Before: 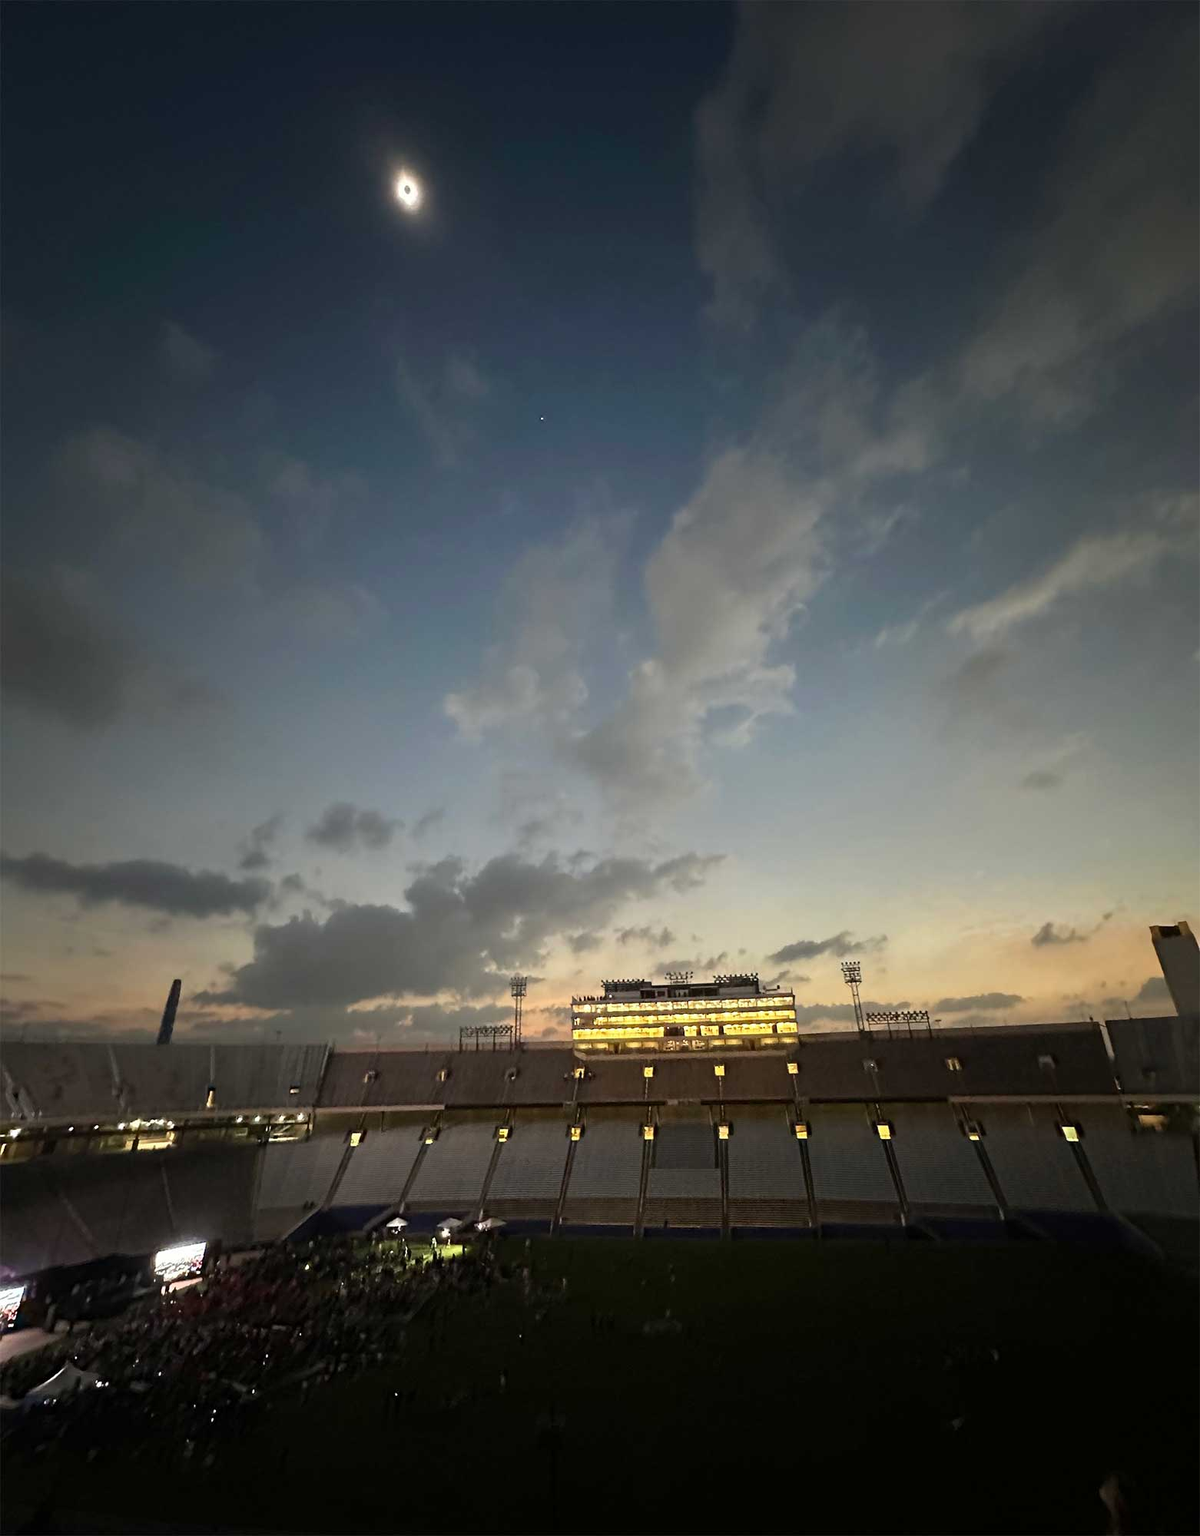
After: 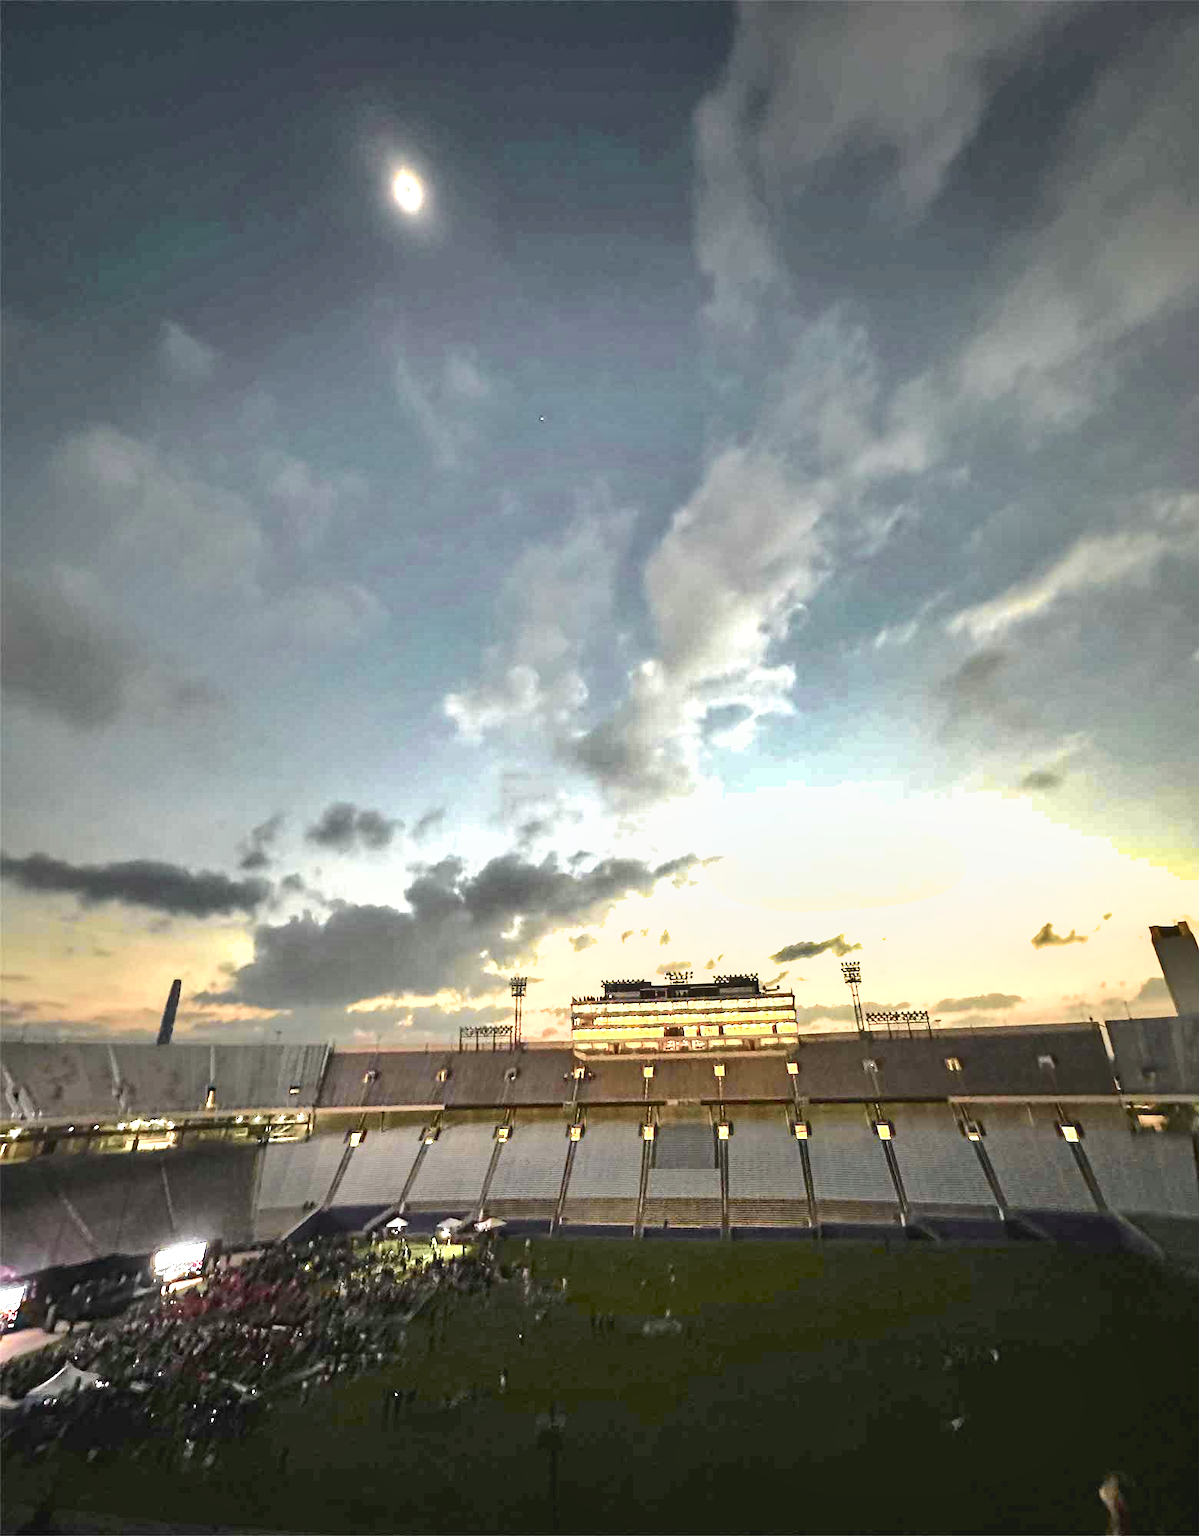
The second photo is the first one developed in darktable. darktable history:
local contrast: detail 110%
tone curve: curves: ch0 [(0, 0.018) (0.036, 0.038) (0.15, 0.131) (0.27, 0.247) (0.528, 0.554) (0.761, 0.761) (1, 0.919)]; ch1 [(0, 0) (0.179, 0.173) (0.322, 0.32) (0.429, 0.431) (0.502, 0.5) (0.519, 0.522) (0.562, 0.588) (0.625, 0.67) (0.711, 0.745) (1, 1)]; ch2 [(0, 0) (0.29, 0.295) (0.404, 0.436) (0.497, 0.499) (0.521, 0.523) (0.561, 0.605) (0.657, 0.655) (0.712, 0.764) (1, 1)], color space Lab, independent channels, preserve colors none
color balance: input saturation 100.43%, contrast fulcrum 14.22%, output saturation 70.41%
exposure: exposure 2.04 EV, compensate highlight preservation false
shadows and highlights: white point adjustment 0.1, highlights -70, soften with gaussian
